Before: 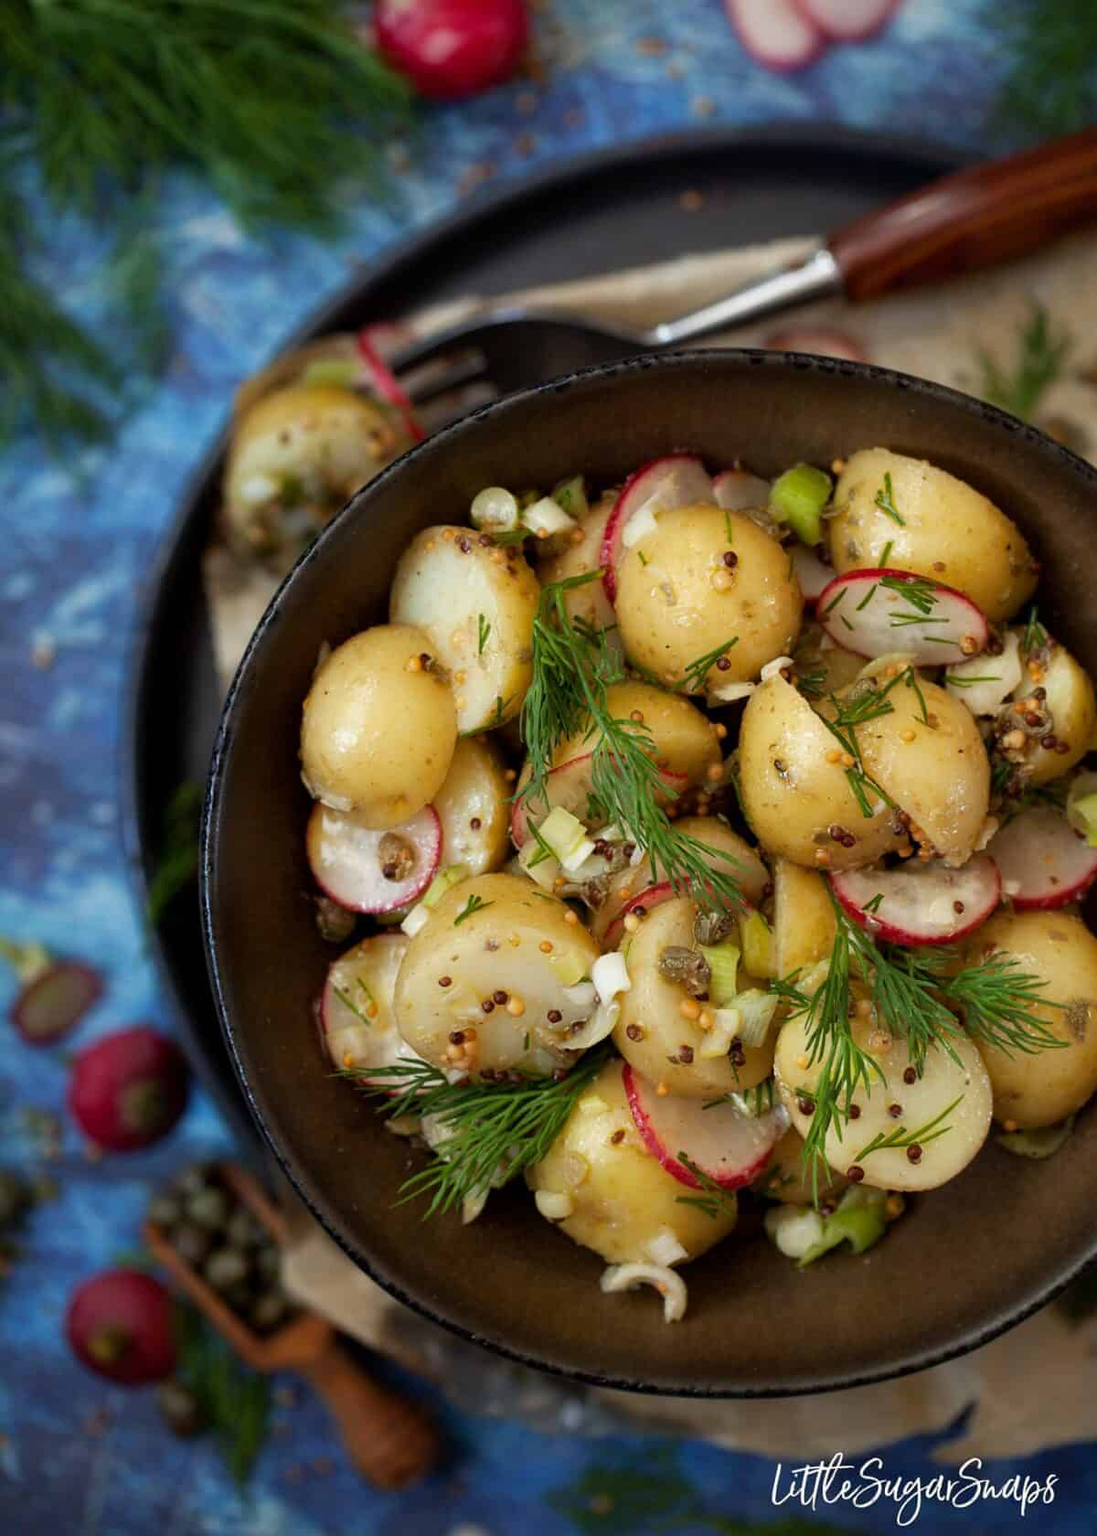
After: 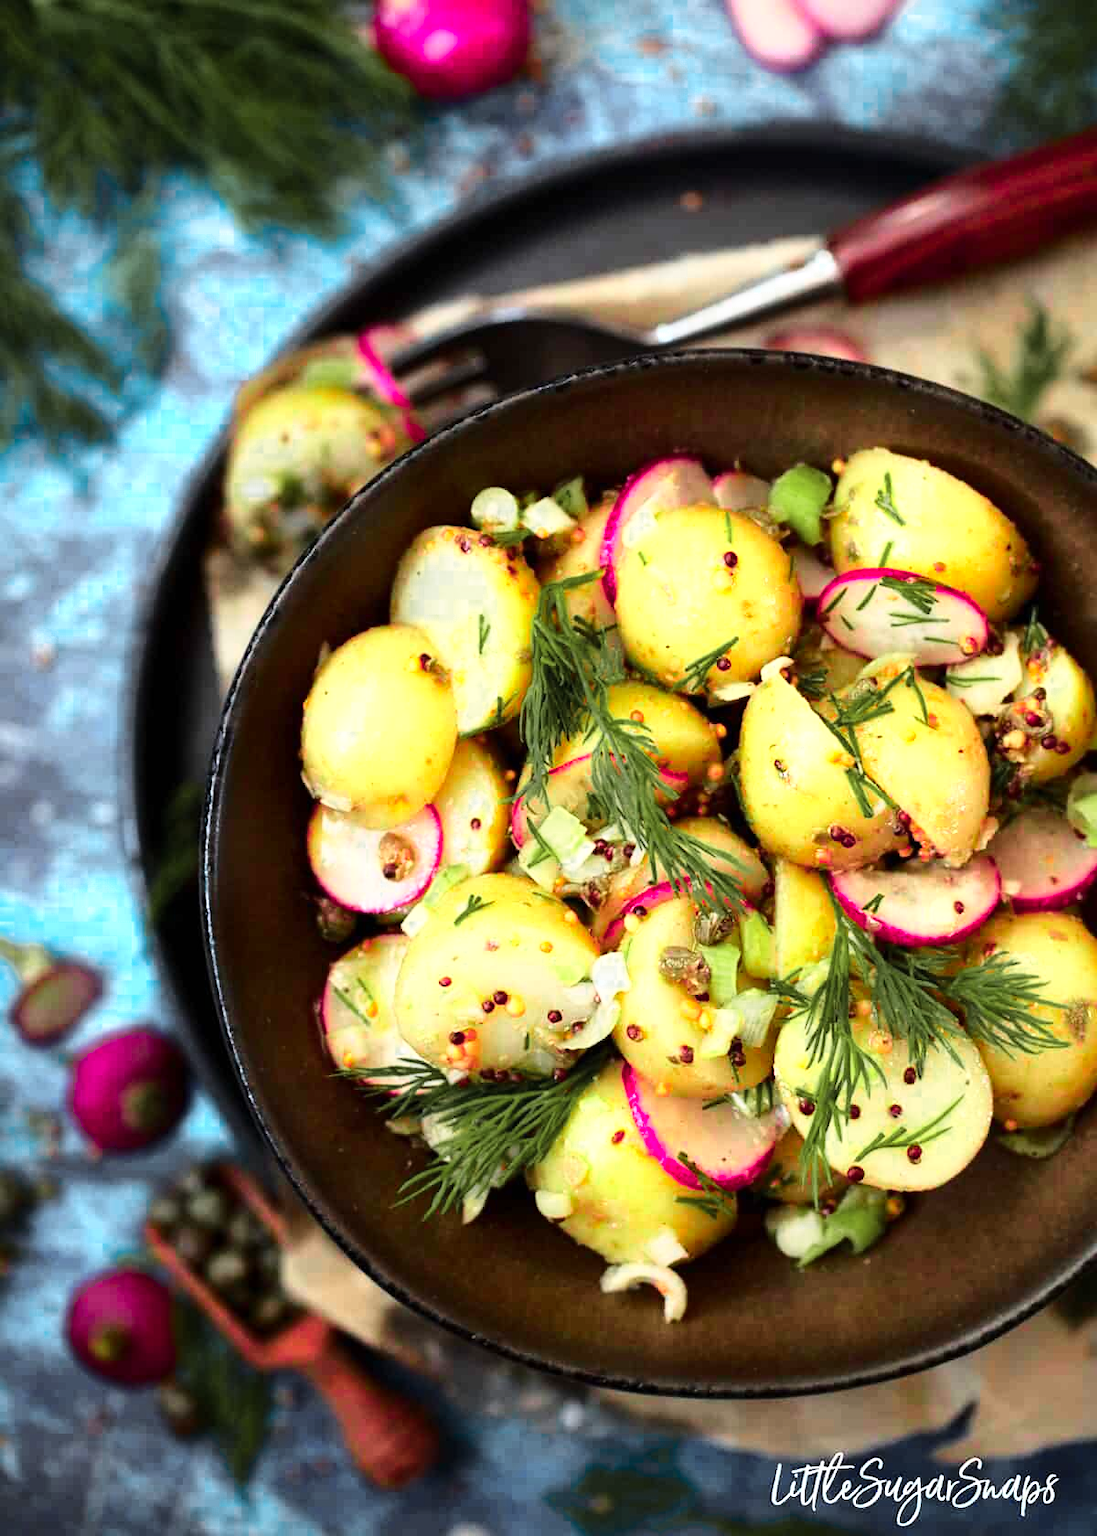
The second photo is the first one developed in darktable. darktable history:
base curve: curves: ch0 [(0, 0) (0.026, 0.03) (0.109, 0.232) (0.351, 0.748) (0.669, 0.968) (1, 1)]
color zones: curves: ch0 [(0, 0.533) (0.126, 0.533) (0.234, 0.533) (0.368, 0.357) (0.5, 0.5) (0.625, 0.5) (0.74, 0.637) (0.875, 0.5)]; ch1 [(0.004, 0.708) (0.129, 0.662) (0.25, 0.5) (0.375, 0.331) (0.496, 0.396) (0.625, 0.649) (0.739, 0.26) (0.875, 0.5) (1, 0.478)]; ch2 [(0, 0.409) (0.132, 0.403) (0.236, 0.558) (0.379, 0.448) (0.5, 0.5) (0.625, 0.5) (0.691, 0.39) (0.875, 0.5)]
